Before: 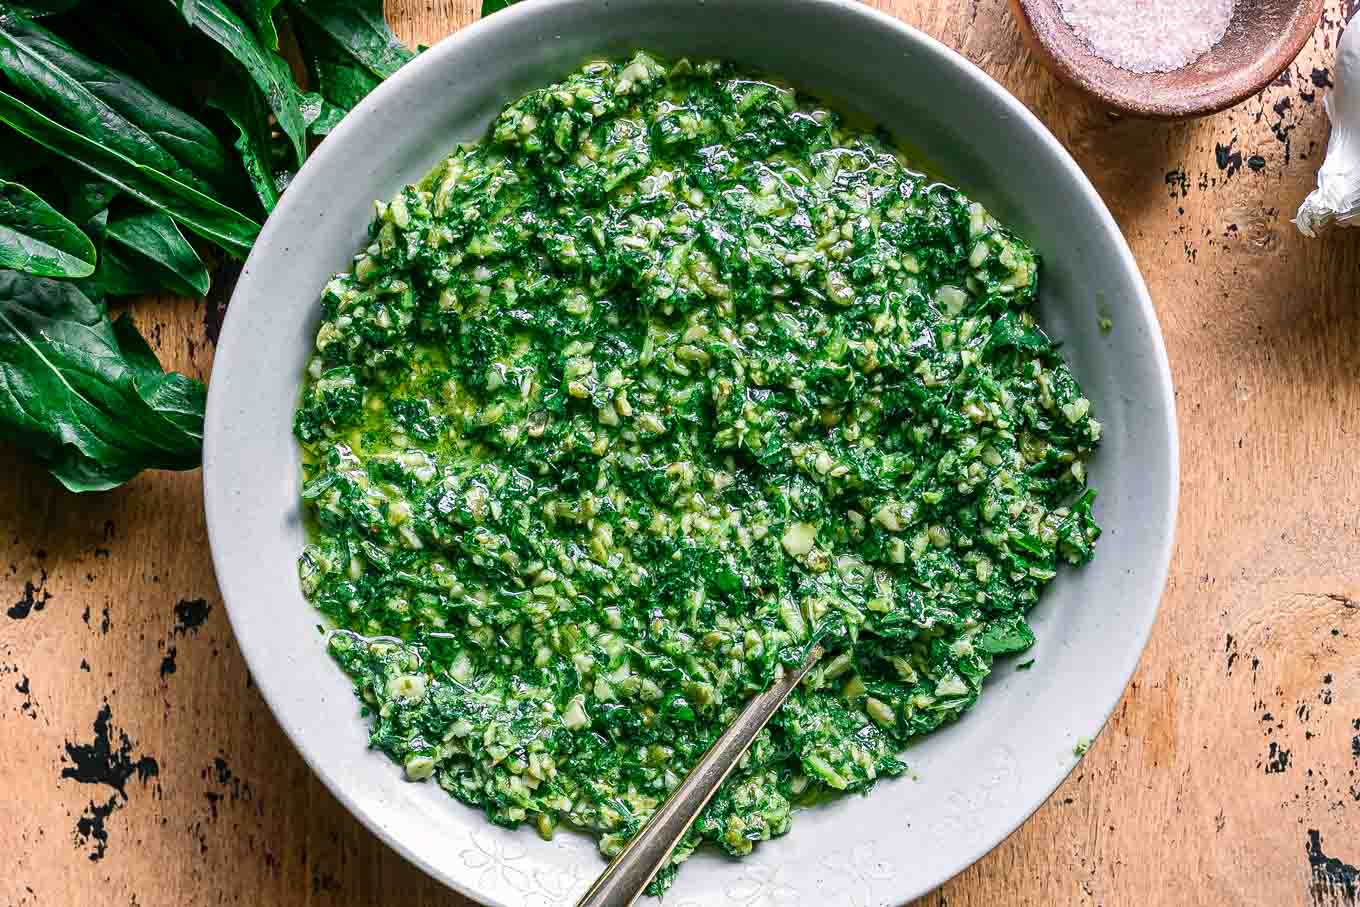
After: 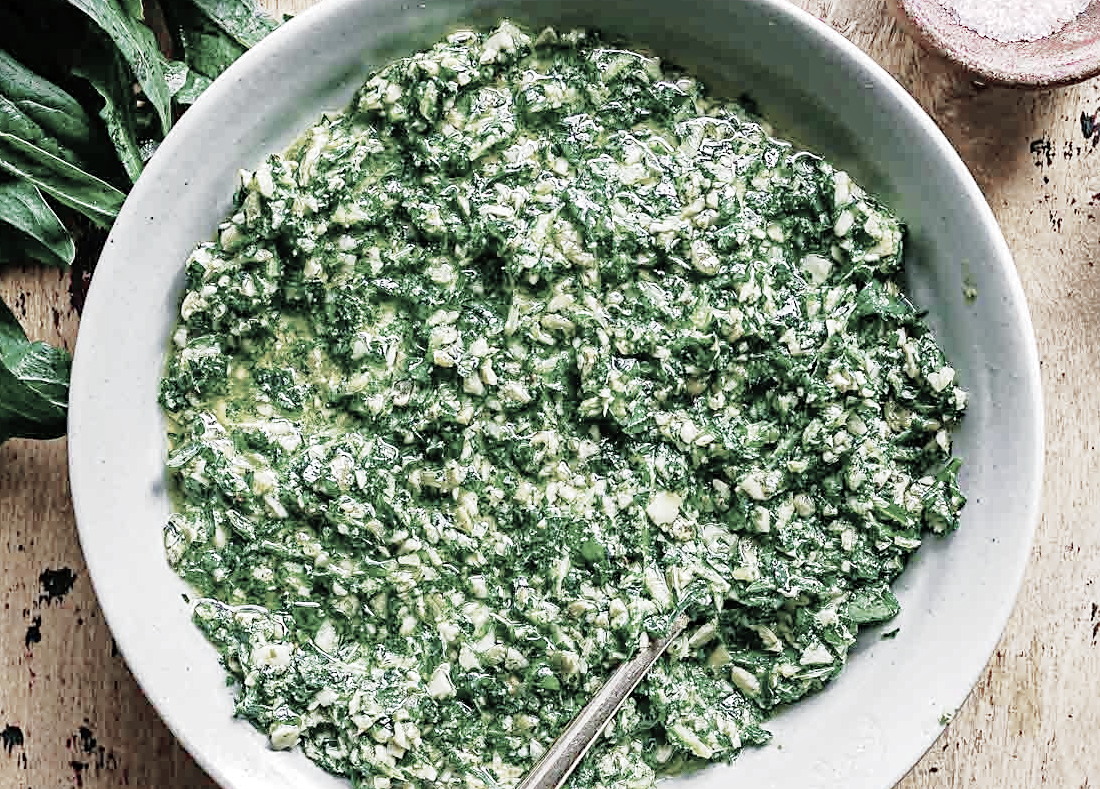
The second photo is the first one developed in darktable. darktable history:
velvia: strength 17%
shadows and highlights: shadows 40, highlights -60
sharpen: radius 1.864, amount 0.398, threshold 1.271
base curve: curves: ch0 [(0, 0) (0, 0.001) (0.001, 0.001) (0.004, 0.002) (0.007, 0.004) (0.015, 0.013) (0.033, 0.045) (0.052, 0.096) (0.075, 0.17) (0.099, 0.241) (0.163, 0.42) (0.219, 0.55) (0.259, 0.616) (0.327, 0.722) (0.365, 0.765) (0.522, 0.873) (0.547, 0.881) (0.689, 0.919) (0.826, 0.952) (1, 1)], preserve colors none
haze removal: compatibility mode true, adaptive false
color zones: curves: ch1 [(0, 0.34) (0.143, 0.164) (0.286, 0.152) (0.429, 0.176) (0.571, 0.173) (0.714, 0.188) (0.857, 0.199) (1, 0.34)]
crop: left 9.929%, top 3.475%, right 9.188%, bottom 9.529%
